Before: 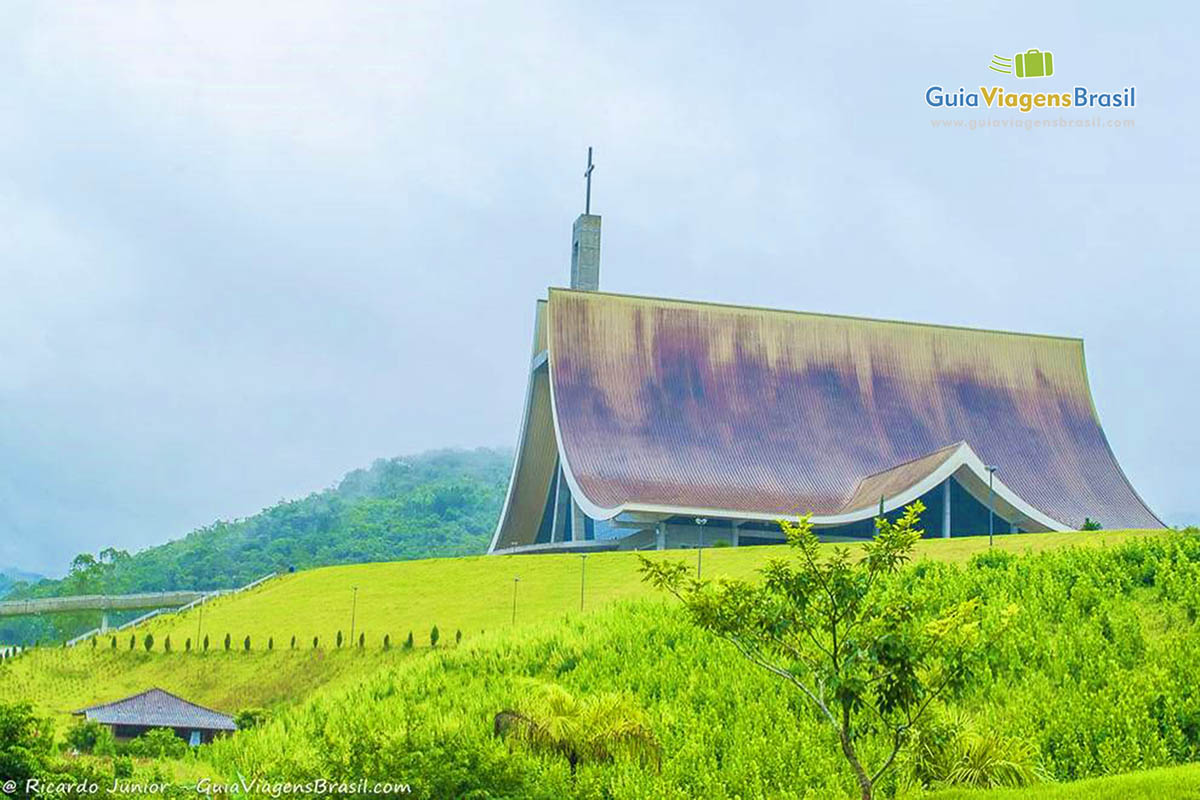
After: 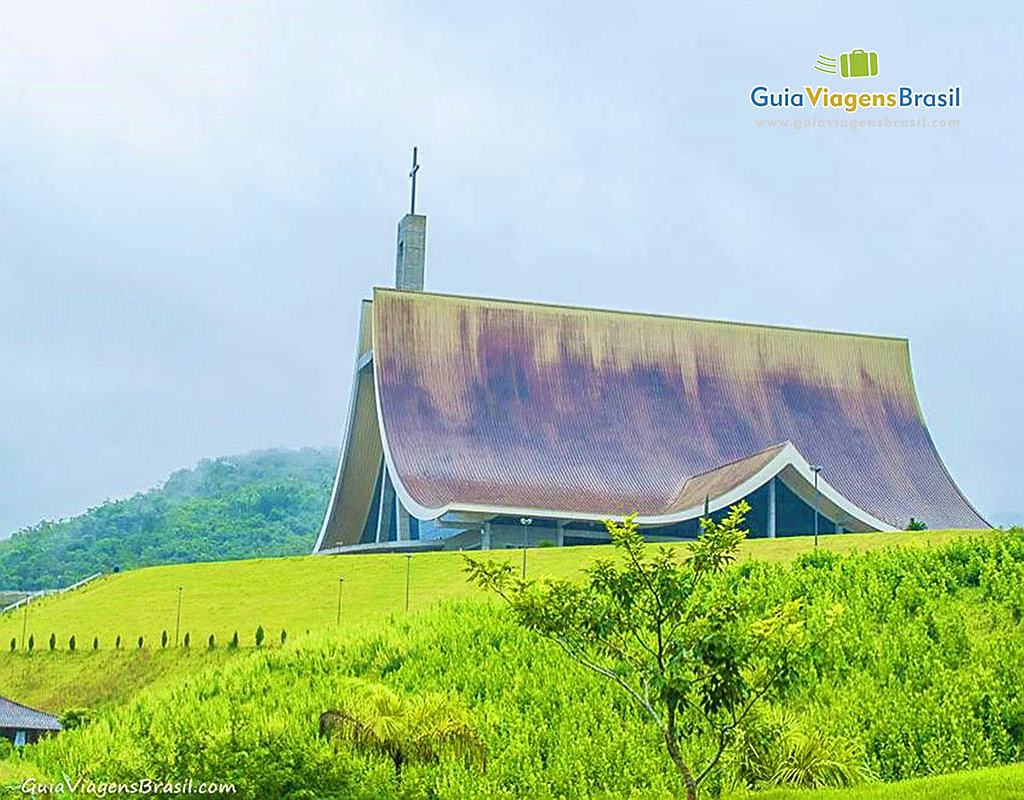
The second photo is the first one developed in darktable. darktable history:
crop and rotate: left 14.584%
contrast brightness saturation: contrast 0.05
sharpen: on, module defaults
